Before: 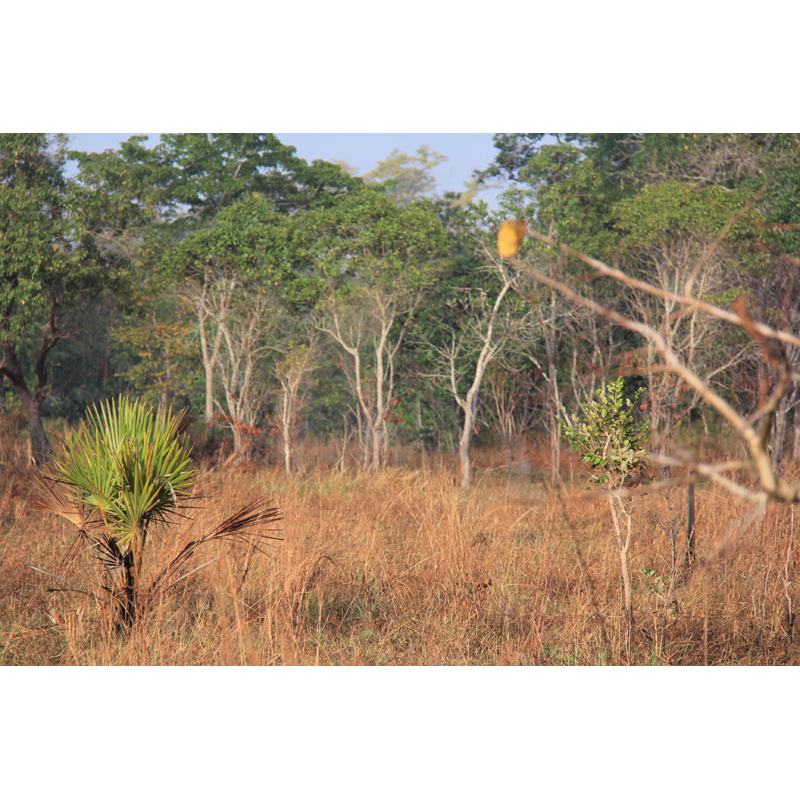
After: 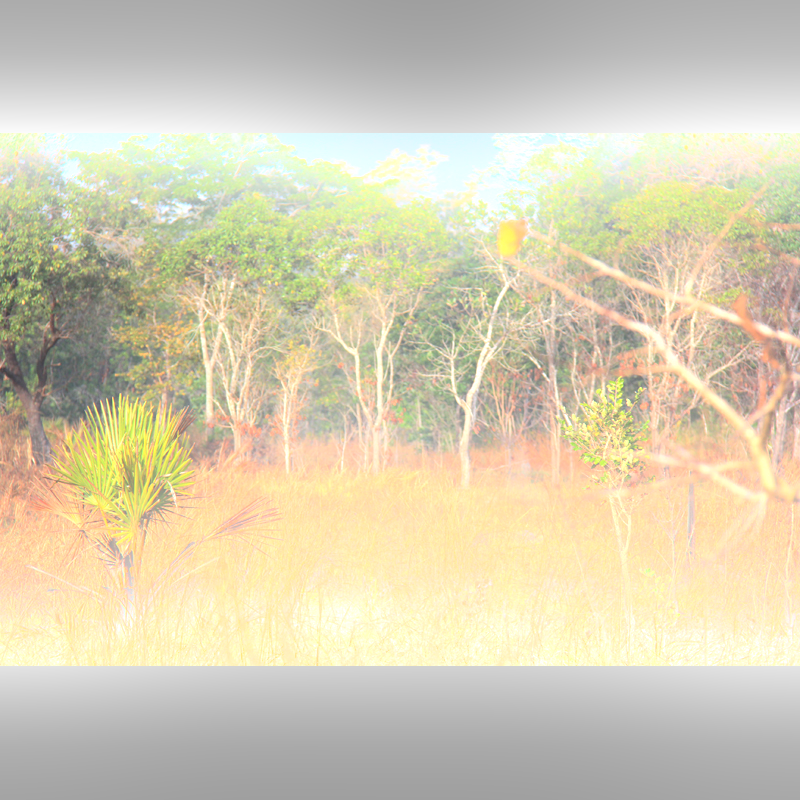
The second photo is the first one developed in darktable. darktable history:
bloom: on, module defaults
exposure: black level correction 0, exposure 1 EV, compensate exposure bias true, compensate highlight preservation false
shadows and highlights: shadows -70, highlights 35, soften with gaussian
